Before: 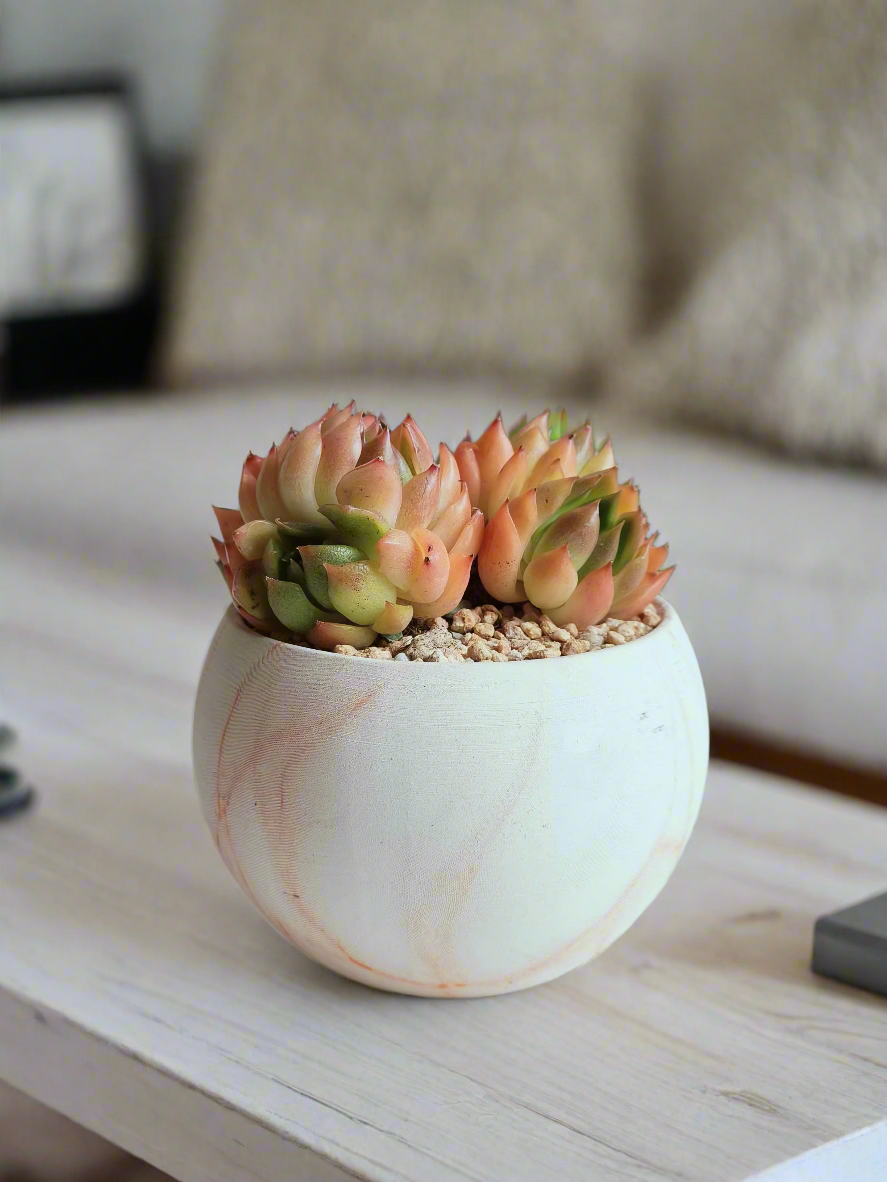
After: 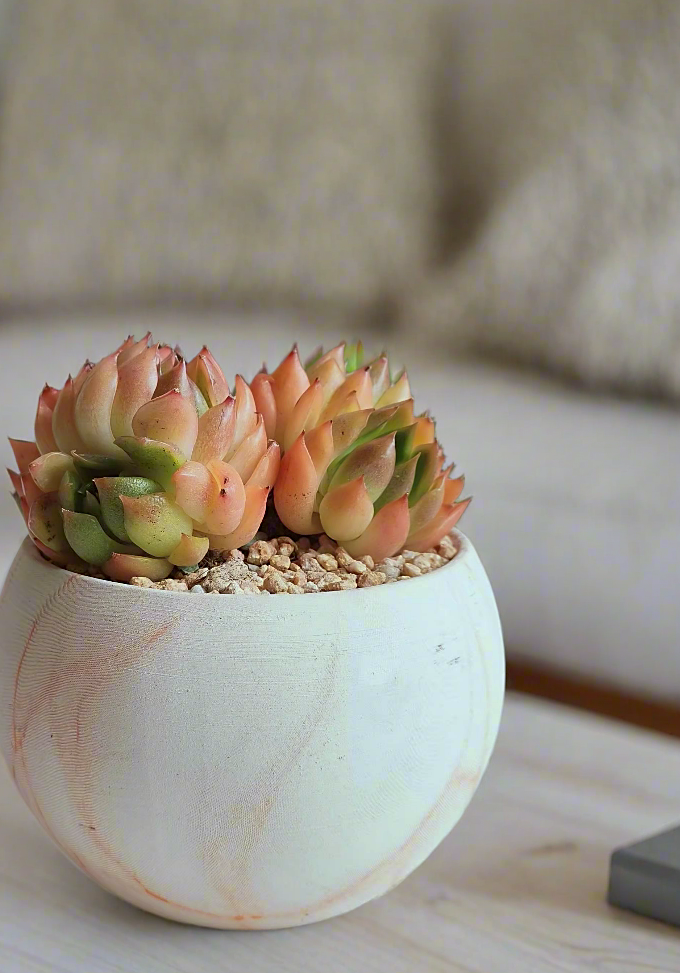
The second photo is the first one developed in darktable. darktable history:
sharpen: radius 1.864, amount 0.398, threshold 1.271
crop: left 23.095%, top 5.827%, bottom 11.854%
shadows and highlights: on, module defaults
